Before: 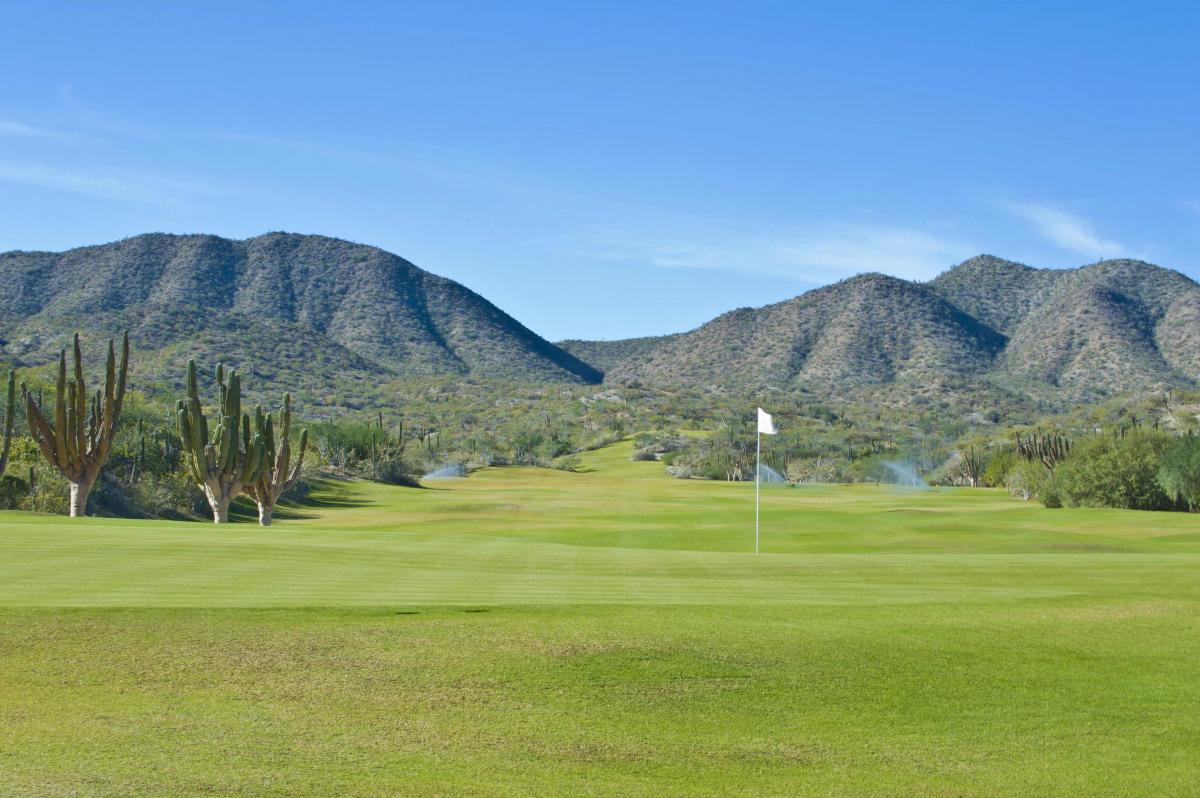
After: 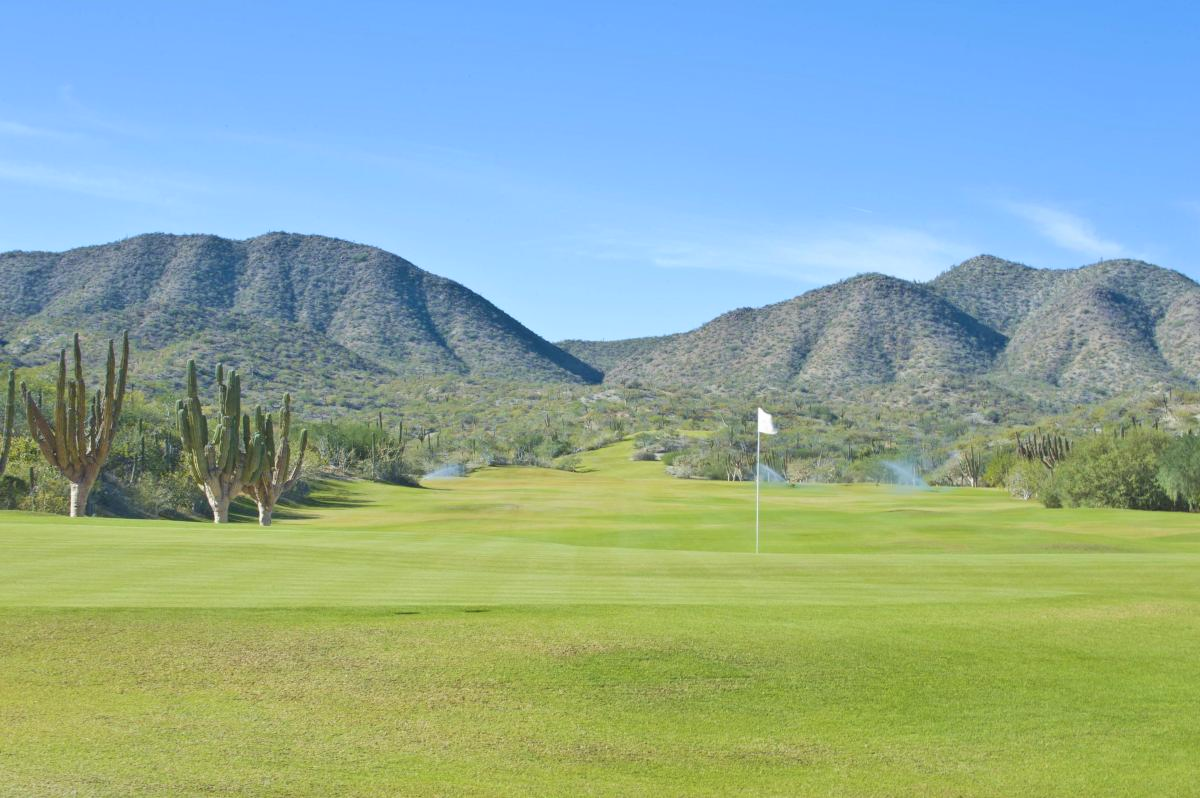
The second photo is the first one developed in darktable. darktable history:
contrast brightness saturation: brightness 0.127
